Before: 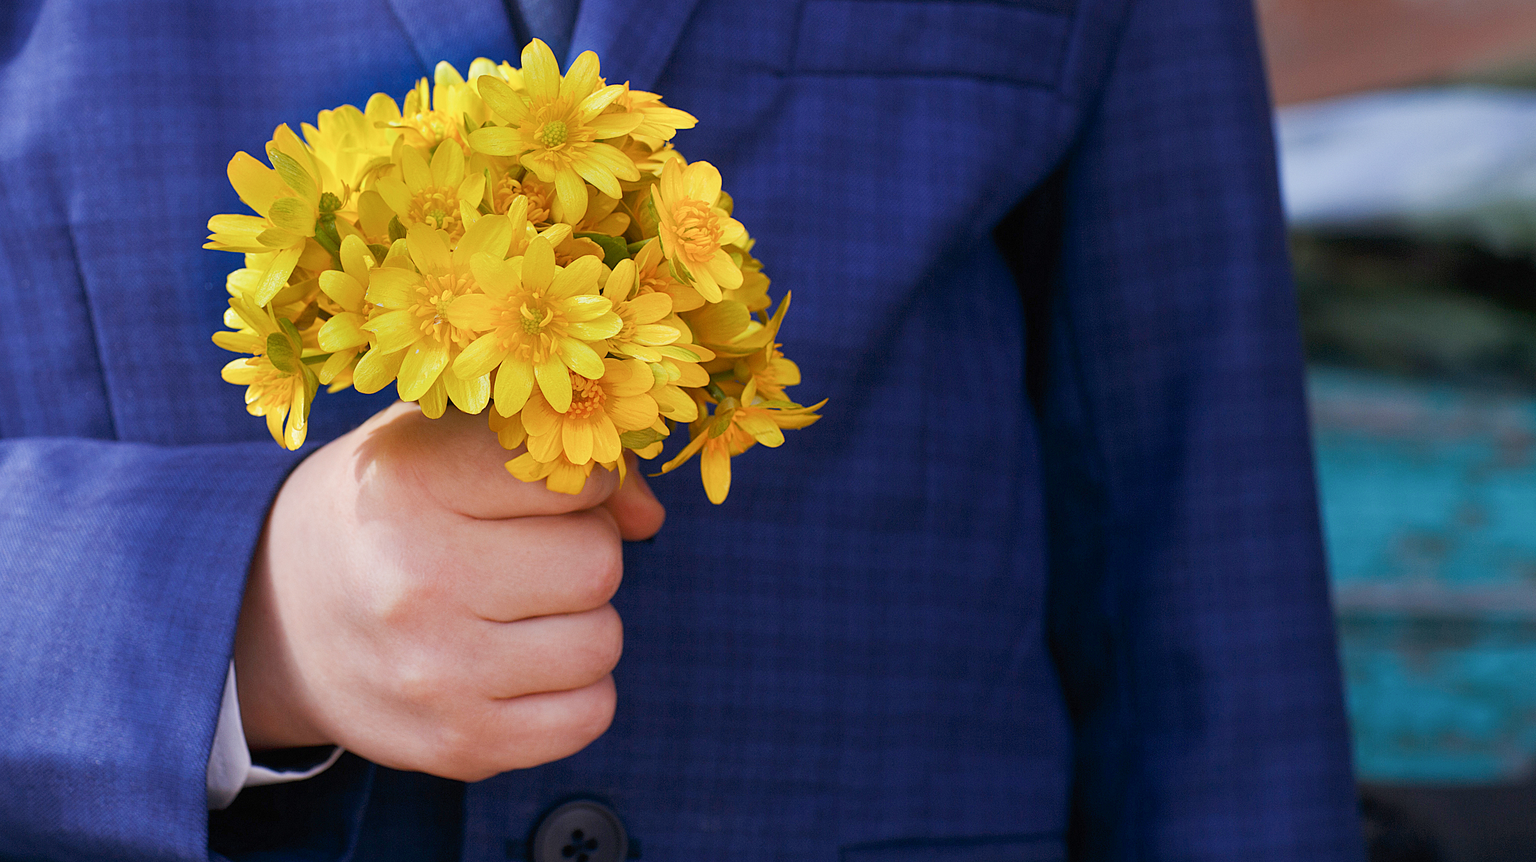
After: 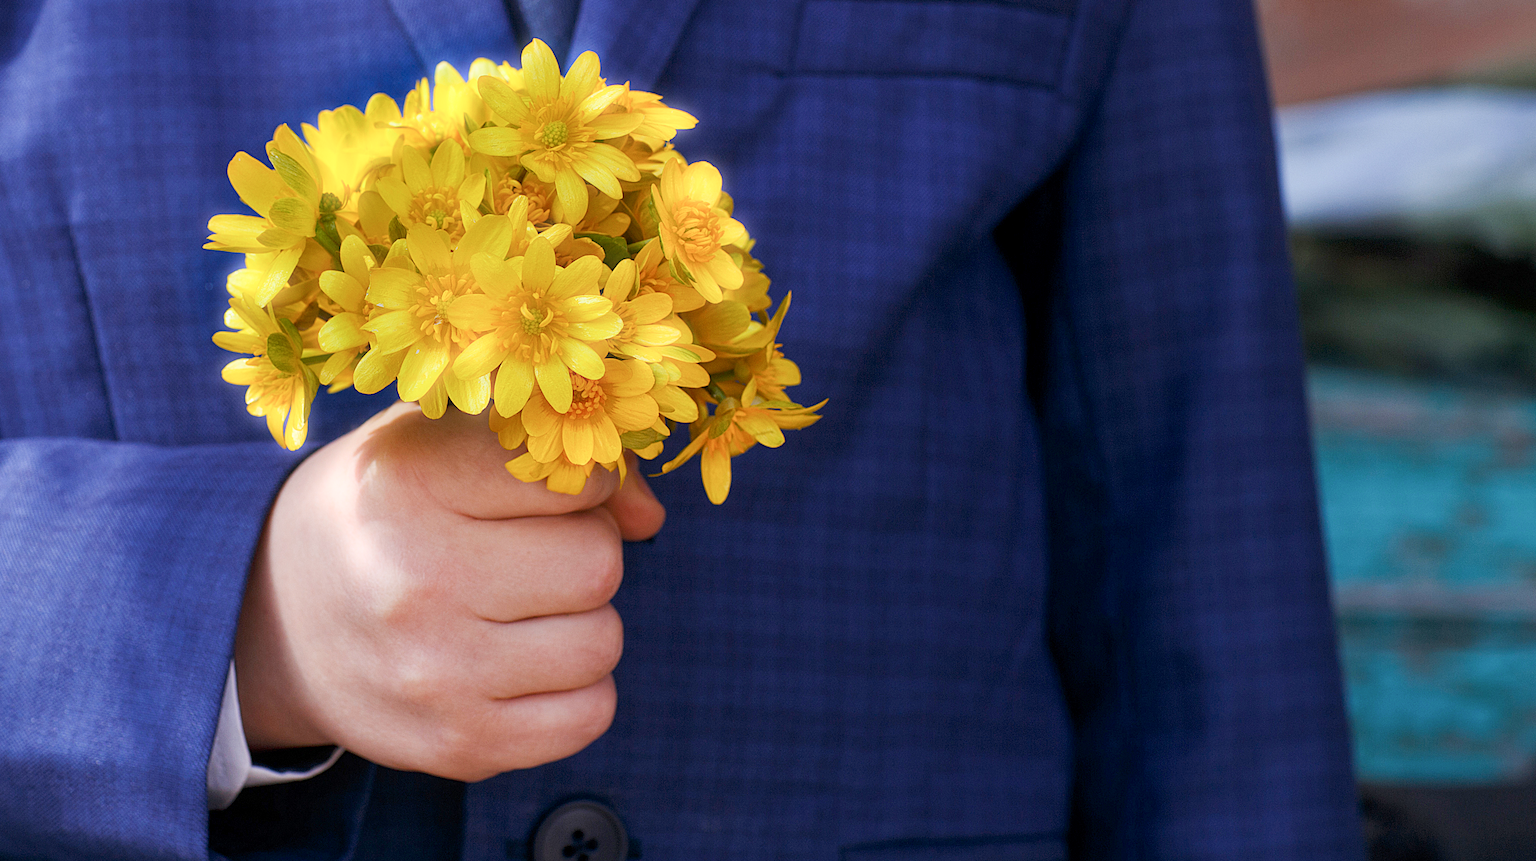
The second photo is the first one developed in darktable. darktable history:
bloom: size 5%, threshold 95%, strength 15%
local contrast: highlights 100%, shadows 100%, detail 120%, midtone range 0.2
